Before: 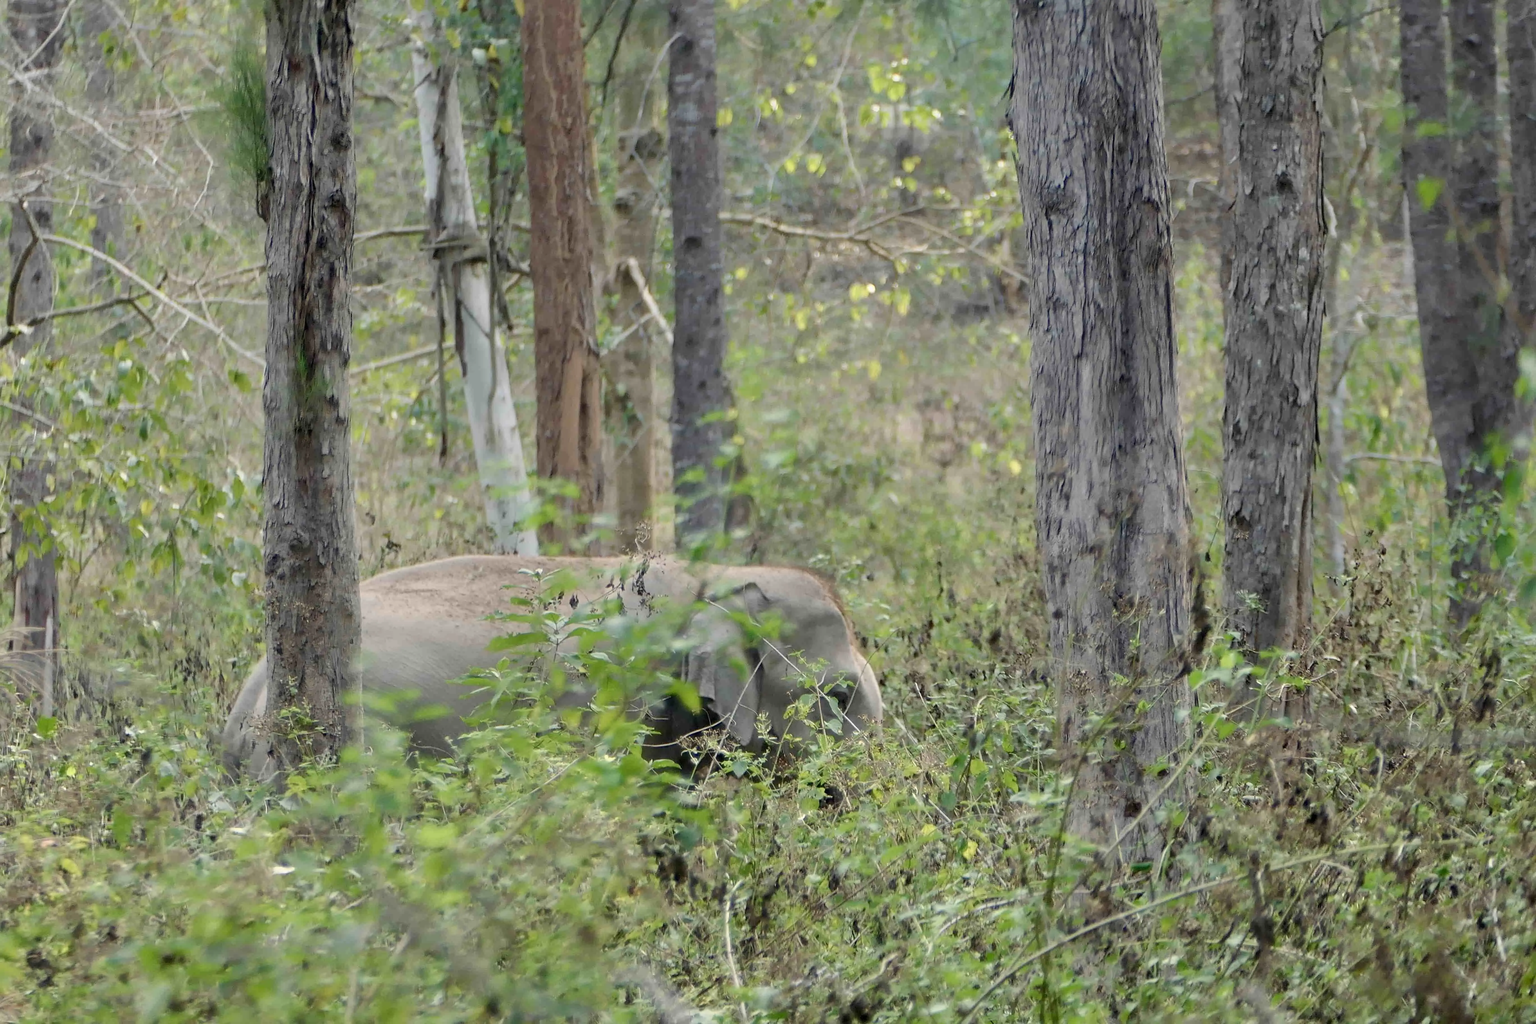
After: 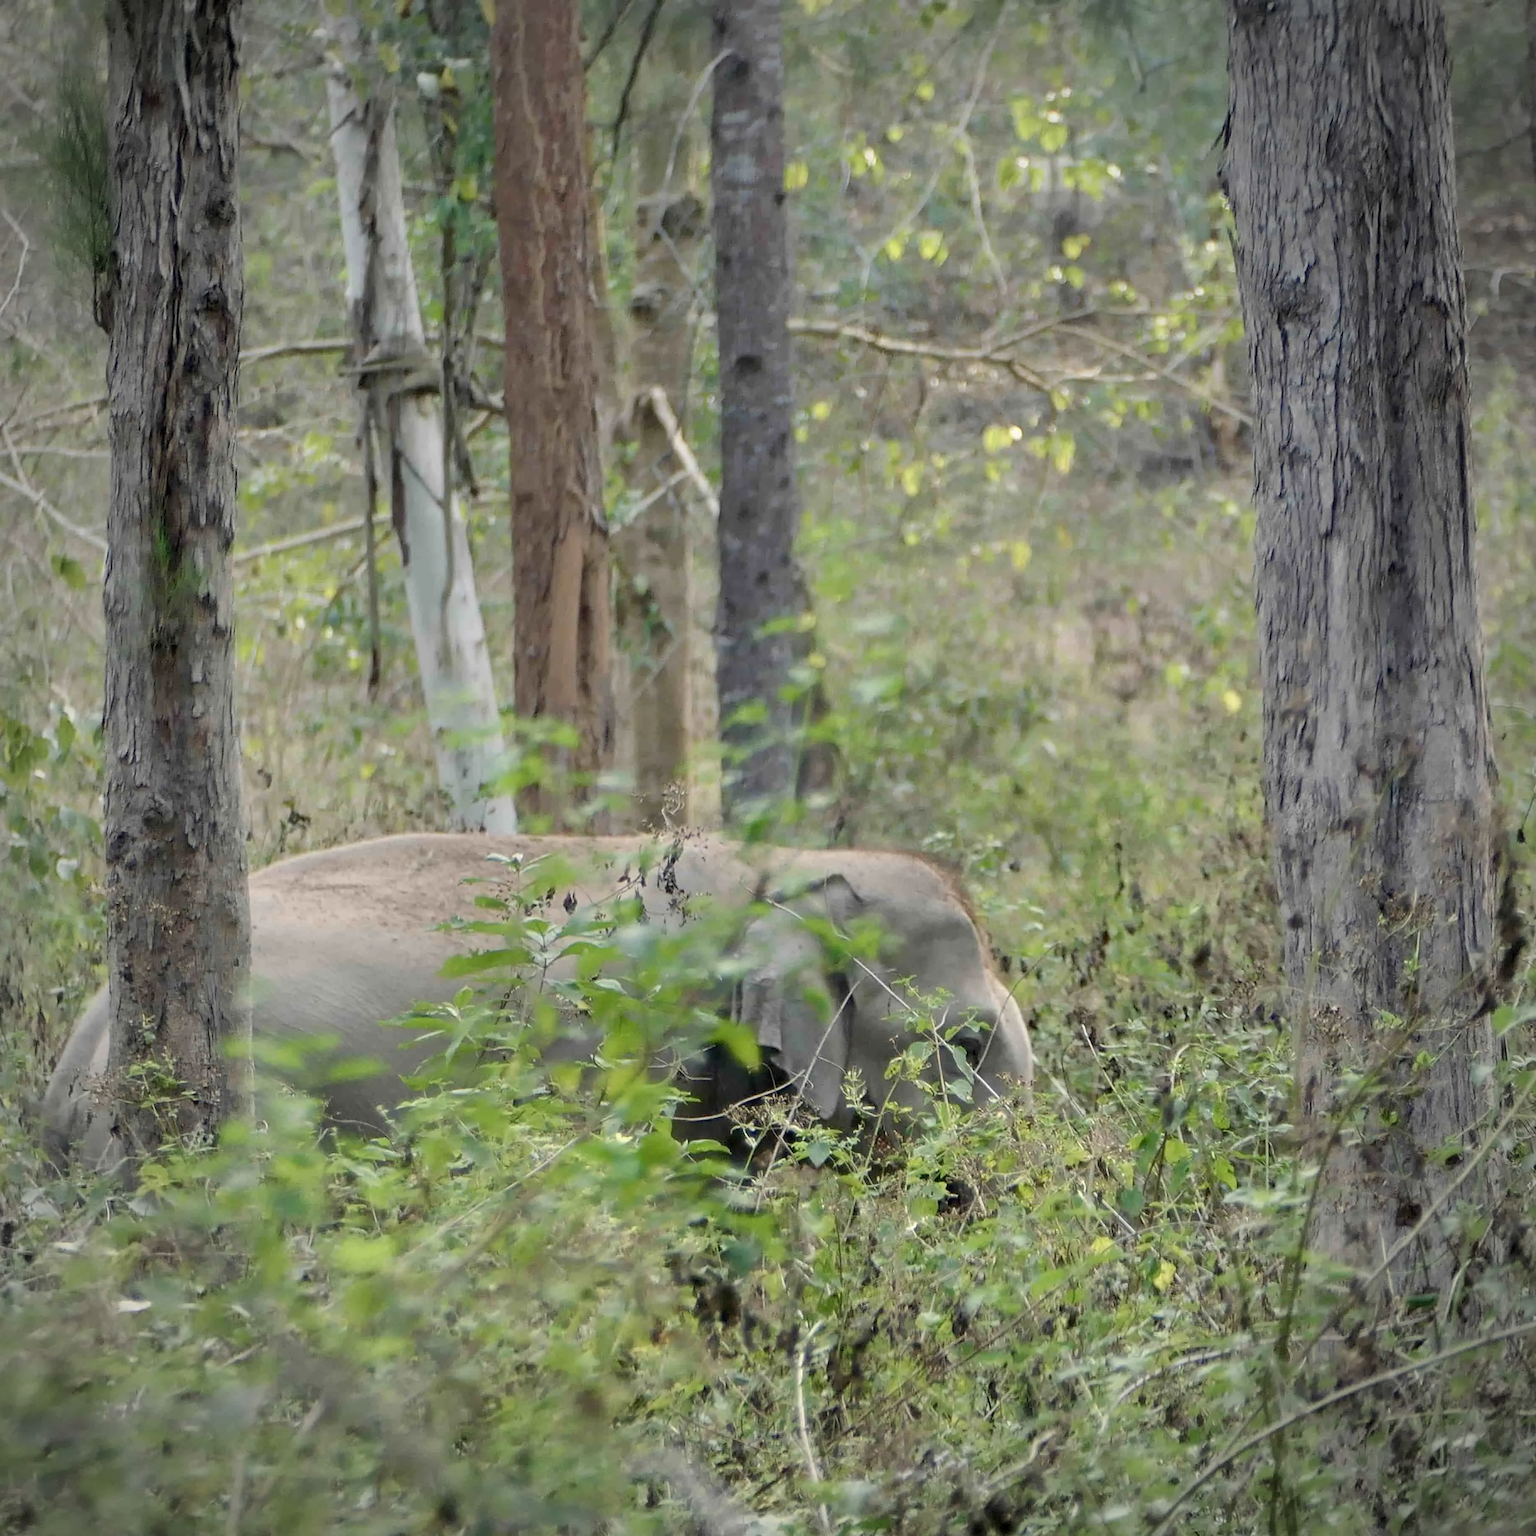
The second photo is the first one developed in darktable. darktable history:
vignetting: on, module defaults
crop and rotate: left 12.648%, right 20.685%
